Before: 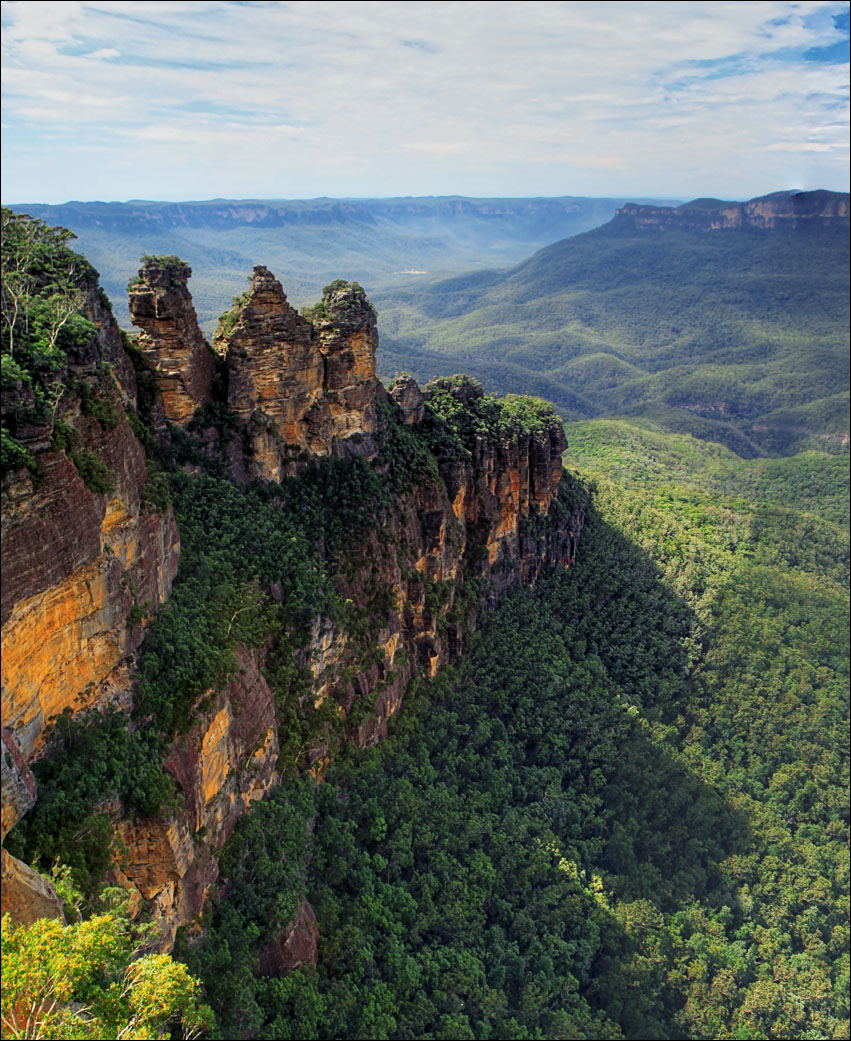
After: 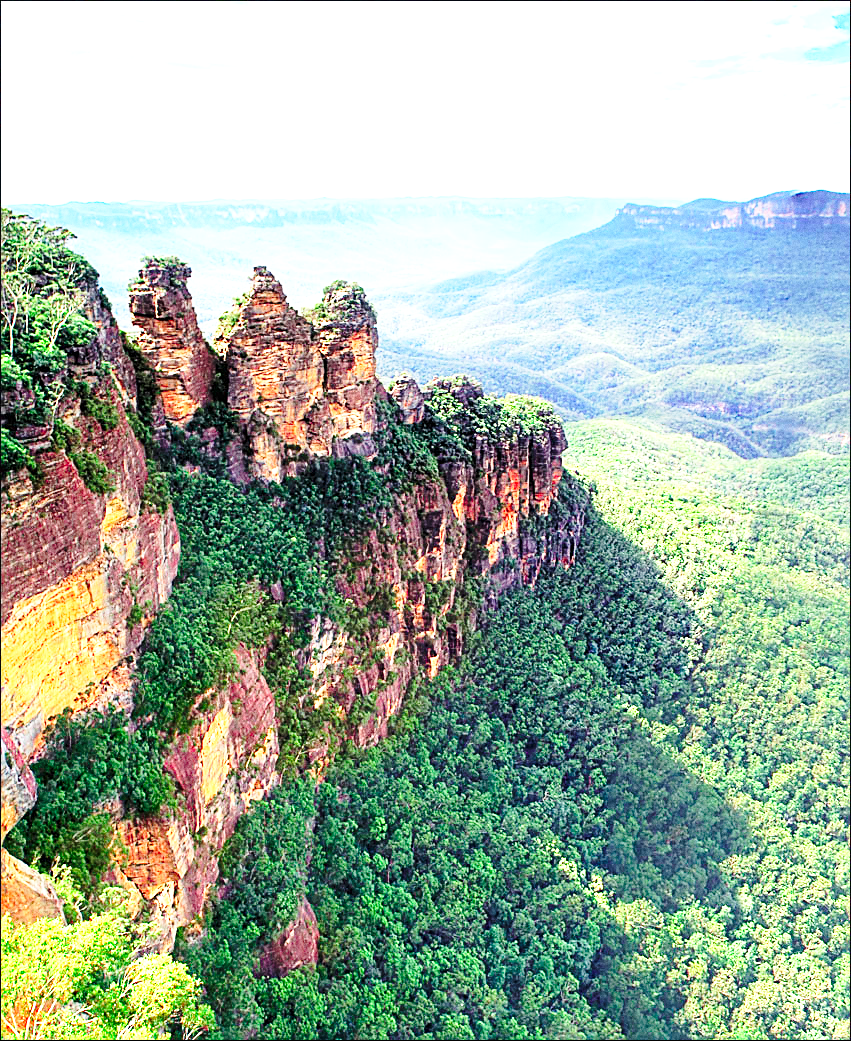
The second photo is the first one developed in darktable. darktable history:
base curve: curves: ch0 [(0, 0) (0.028, 0.03) (0.121, 0.232) (0.46, 0.748) (0.859, 0.968) (1, 1)], preserve colors none
sharpen: on, module defaults
grain: coarseness 0.47 ISO
color contrast: green-magenta contrast 1.73, blue-yellow contrast 1.15
contrast brightness saturation: saturation -0.05
exposure: black level correction 0, exposure 0.7 EV, compensate exposure bias true, compensate highlight preservation false
